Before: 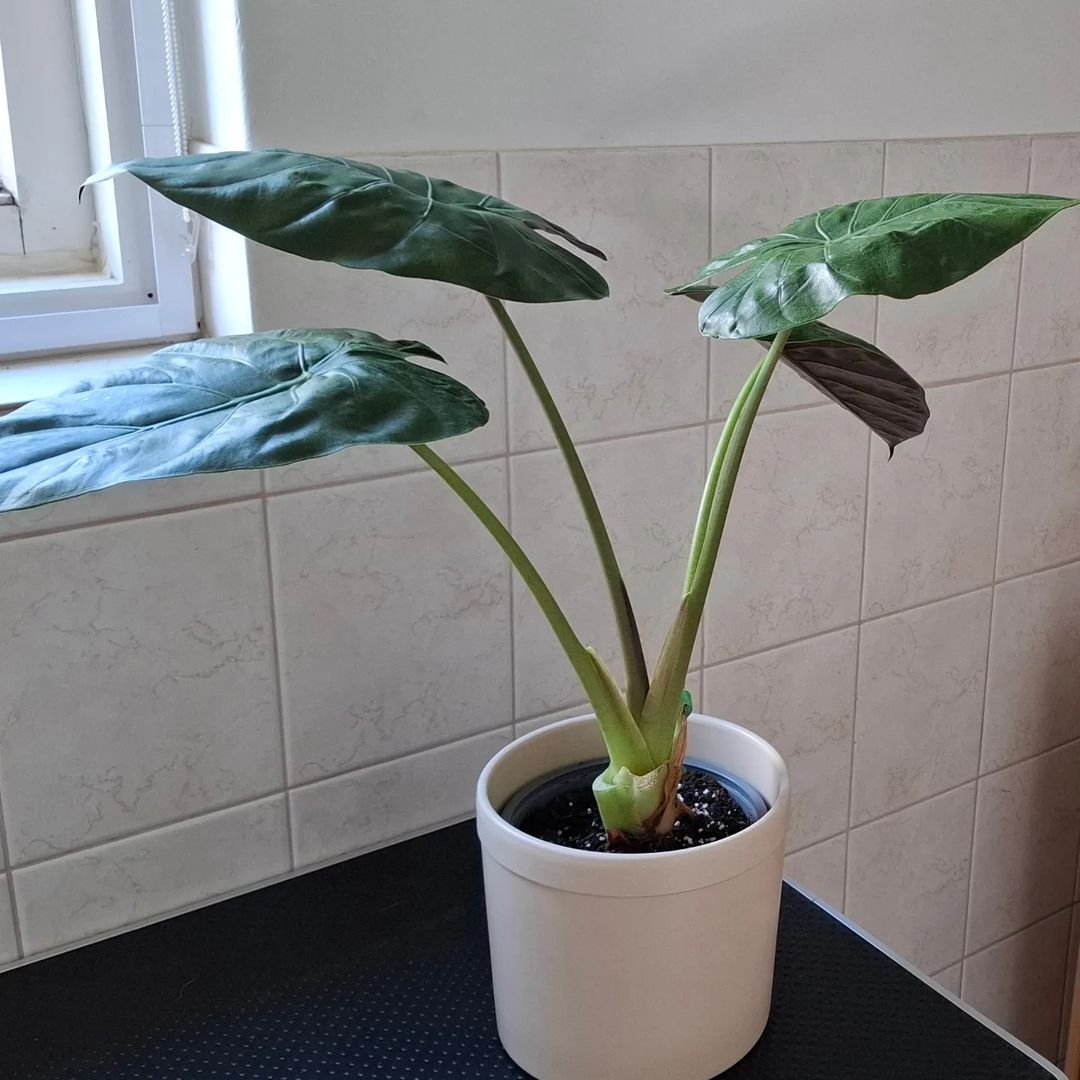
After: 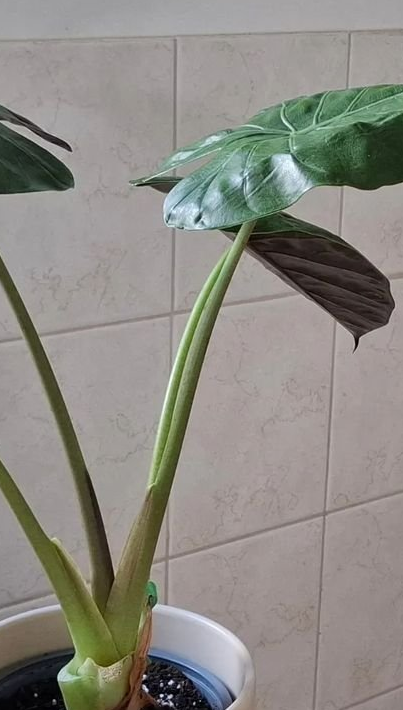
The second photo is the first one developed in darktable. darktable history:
crop and rotate: left 49.592%, top 10.14%, right 13.091%, bottom 24.112%
